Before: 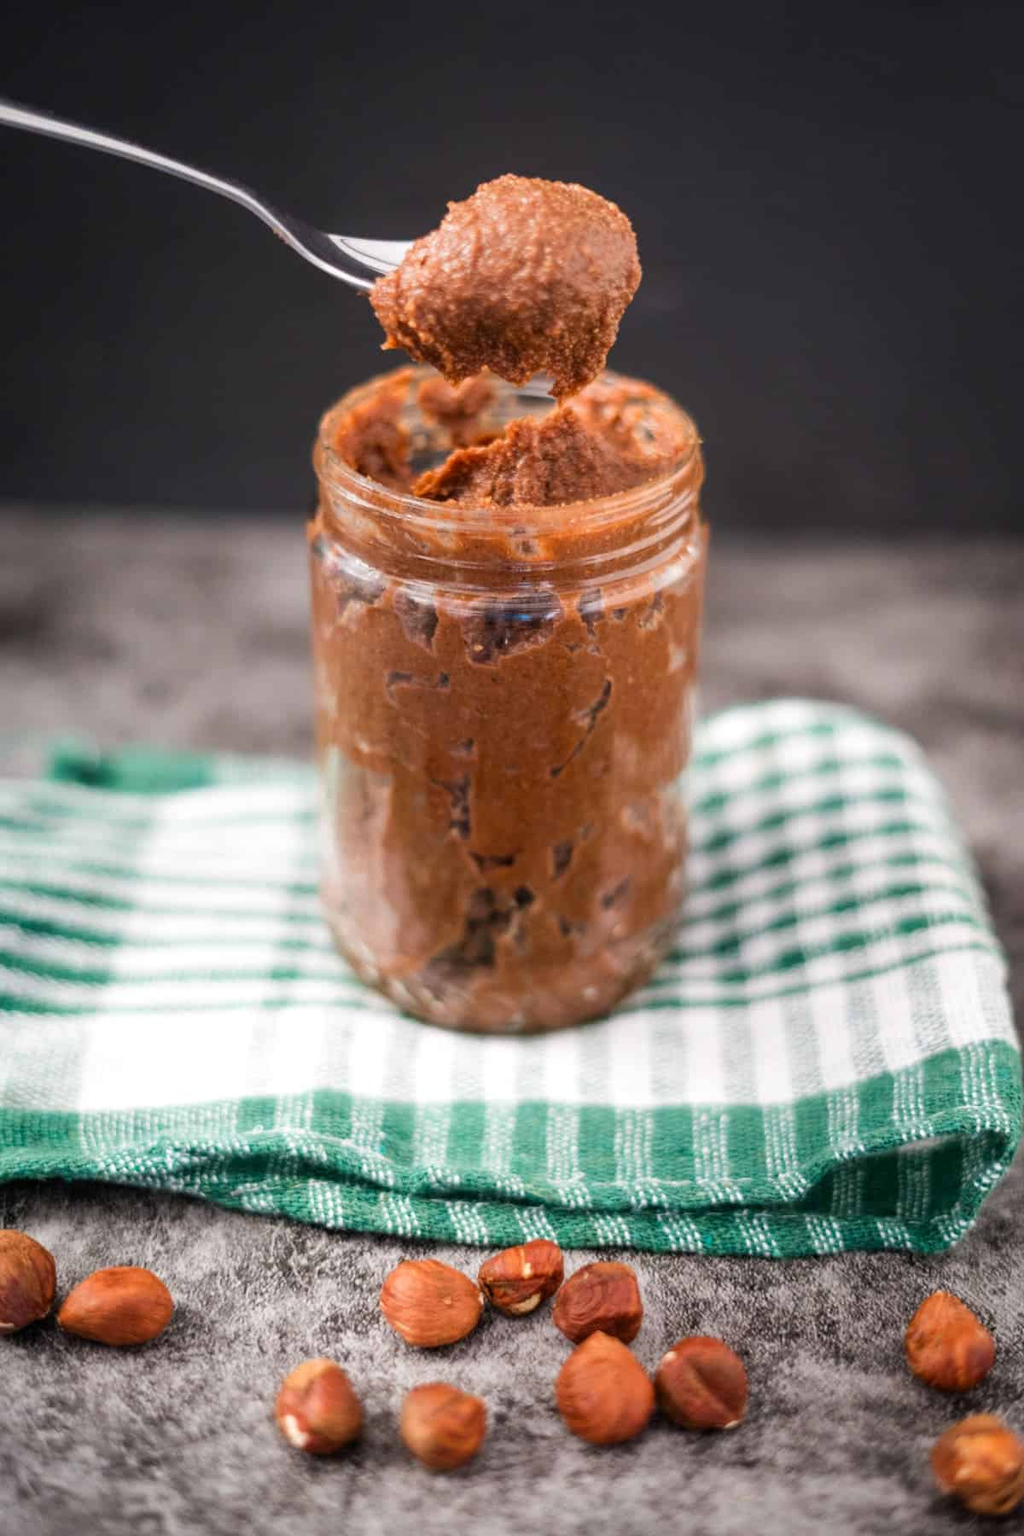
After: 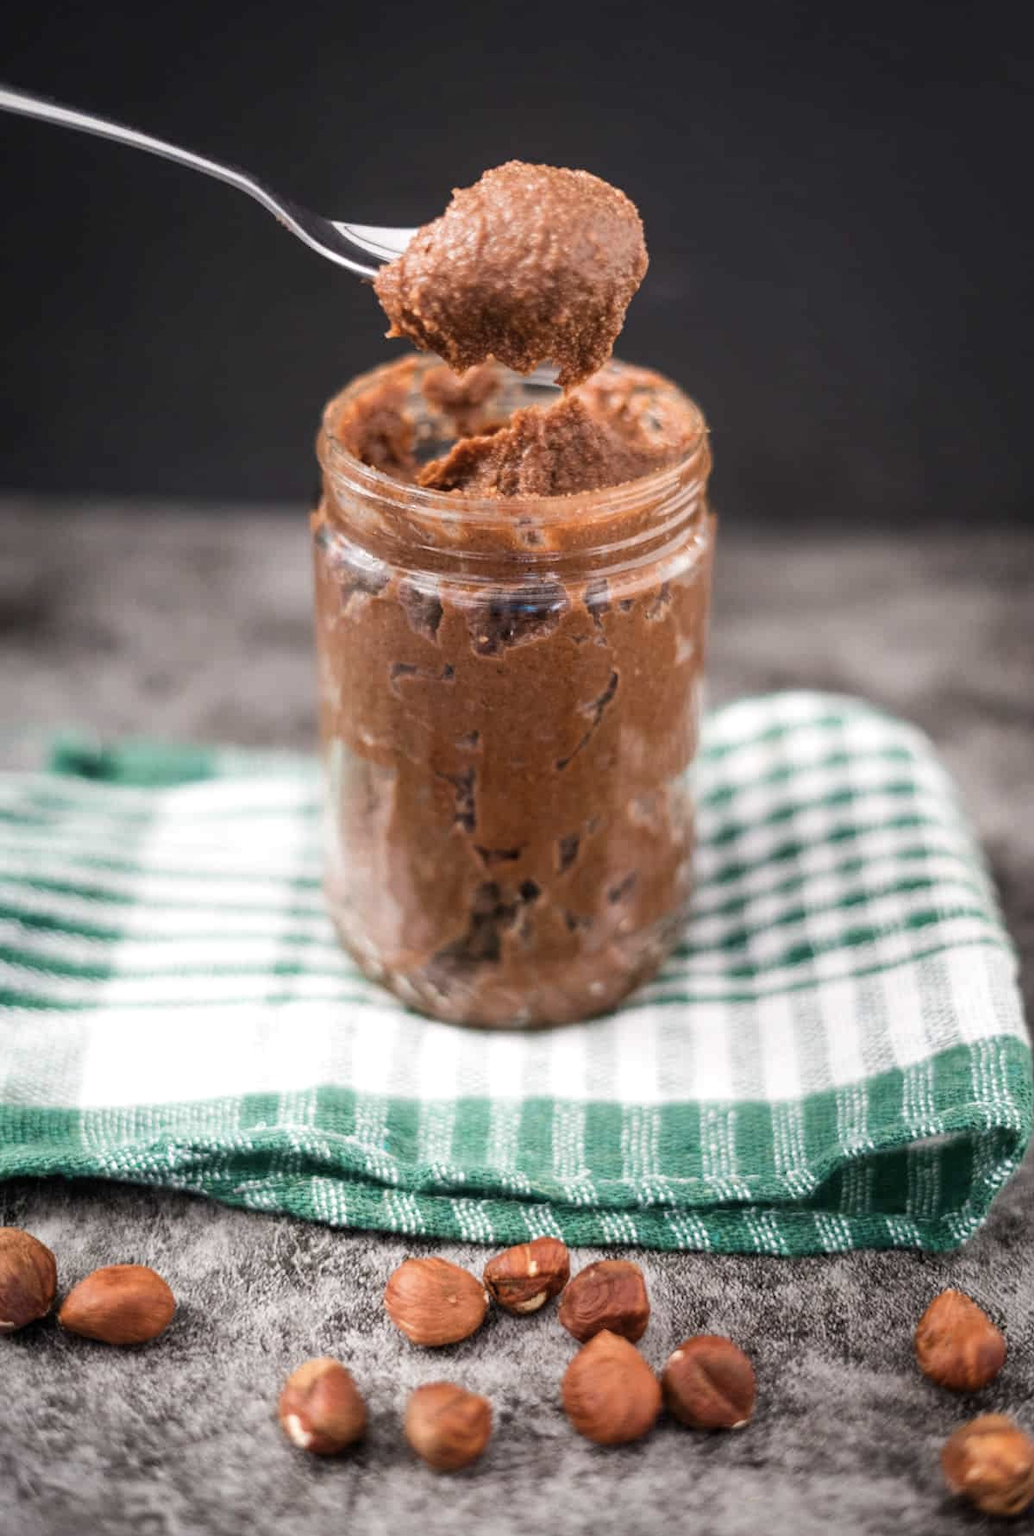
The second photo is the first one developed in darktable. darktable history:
crop: top 1.05%, right 0.028%
contrast brightness saturation: contrast 0.062, brightness -0.01, saturation -0.235
shadows and highlights: shadows 12.65, white point adjustment 1.2, highlights -1.88, soften with gaussian
